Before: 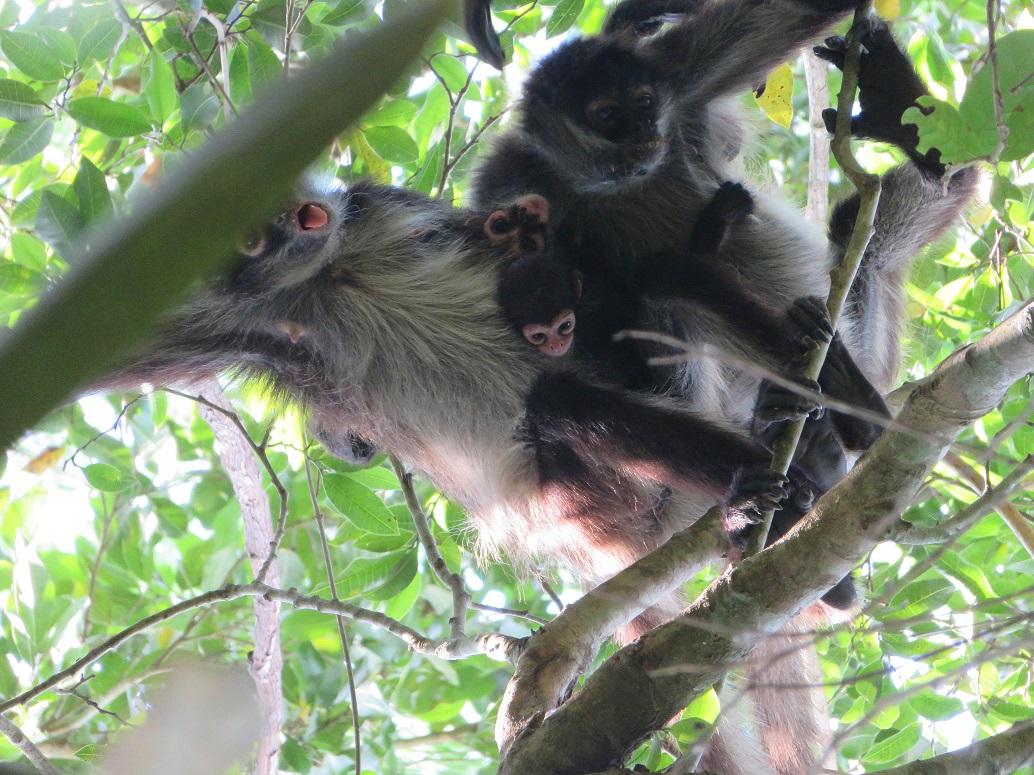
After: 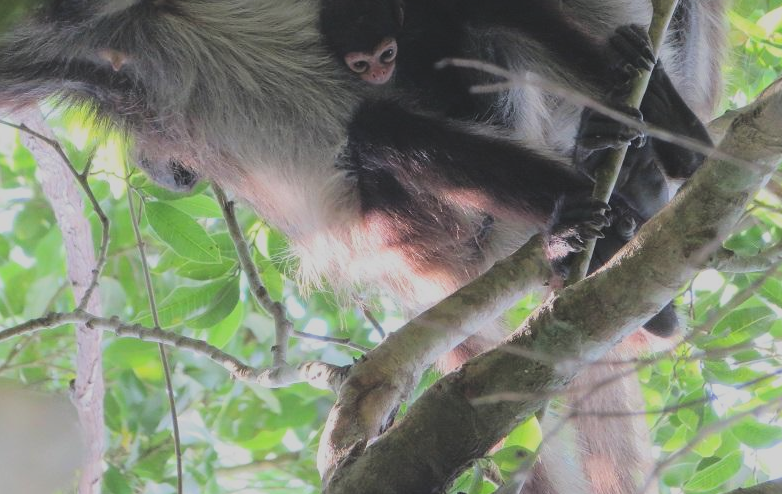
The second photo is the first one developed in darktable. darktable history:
exposure: black level correction -0.025, exposure -0.117 EV, compensate highlight preservation false
crop and rotate: left 17.299%, top 35.115%, right 7.015%, bottom 1.024%
filmic rgb: black relative exposure -7.65 EV, white relative exposure 4.56 EV, hardness 3.61, color science v6 (2022)
